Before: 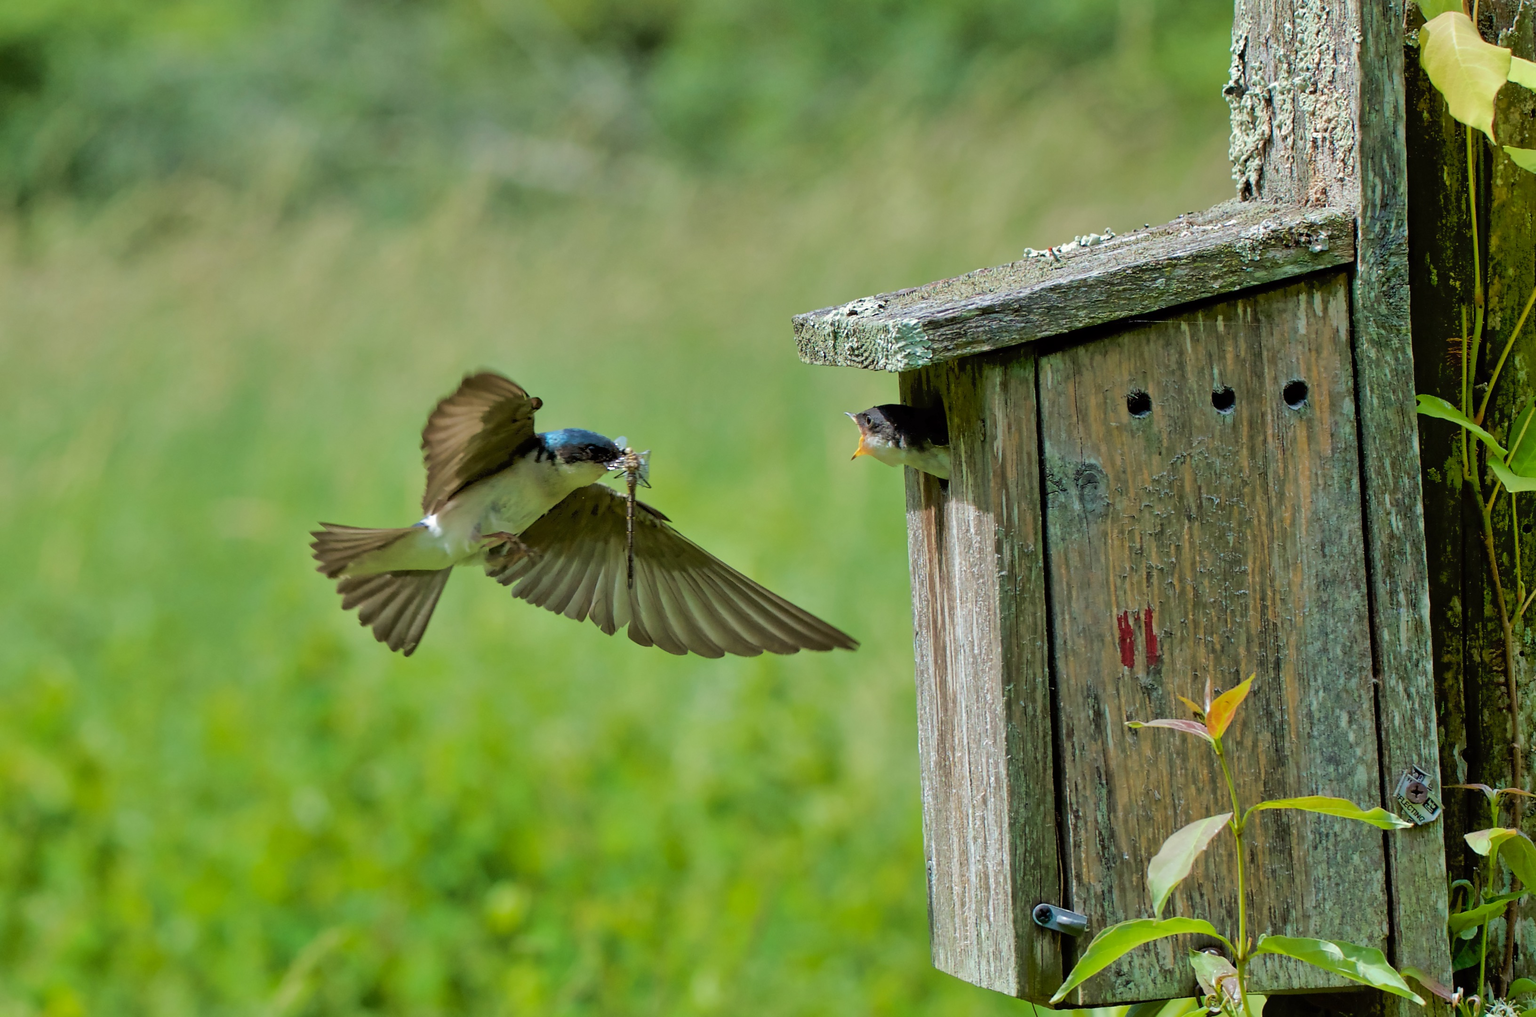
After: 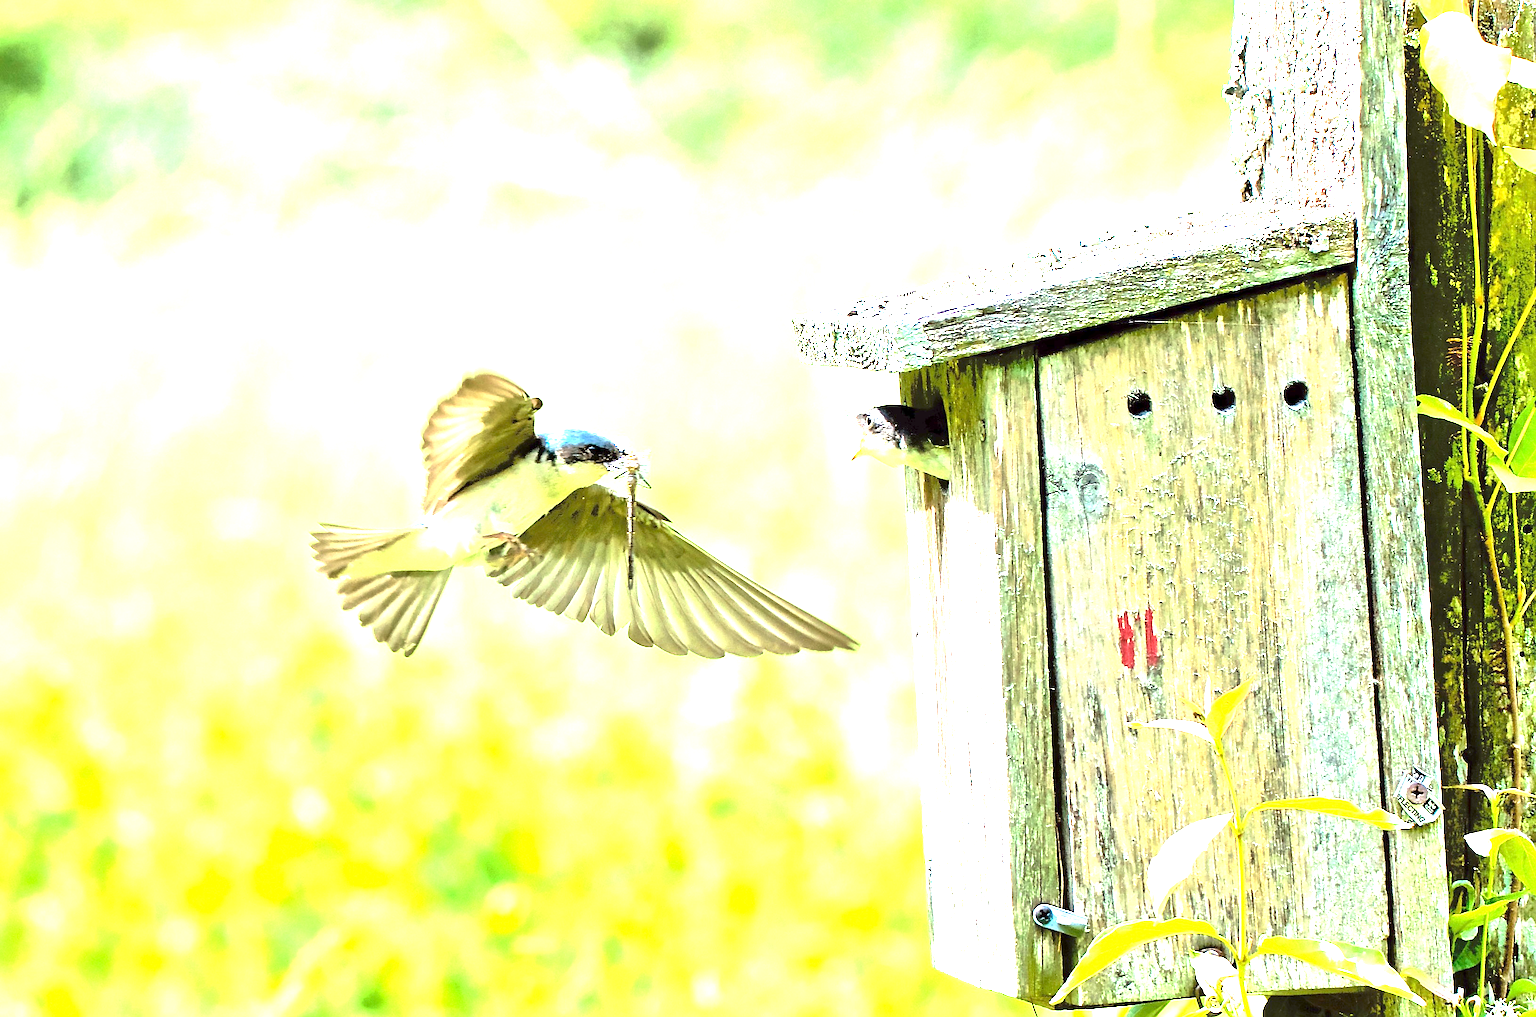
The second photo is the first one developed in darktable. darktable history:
exposure: exposure 2.96 EV, compensate exposure bias true, compensate highlight preservation false
sharpen: on, module defaults
